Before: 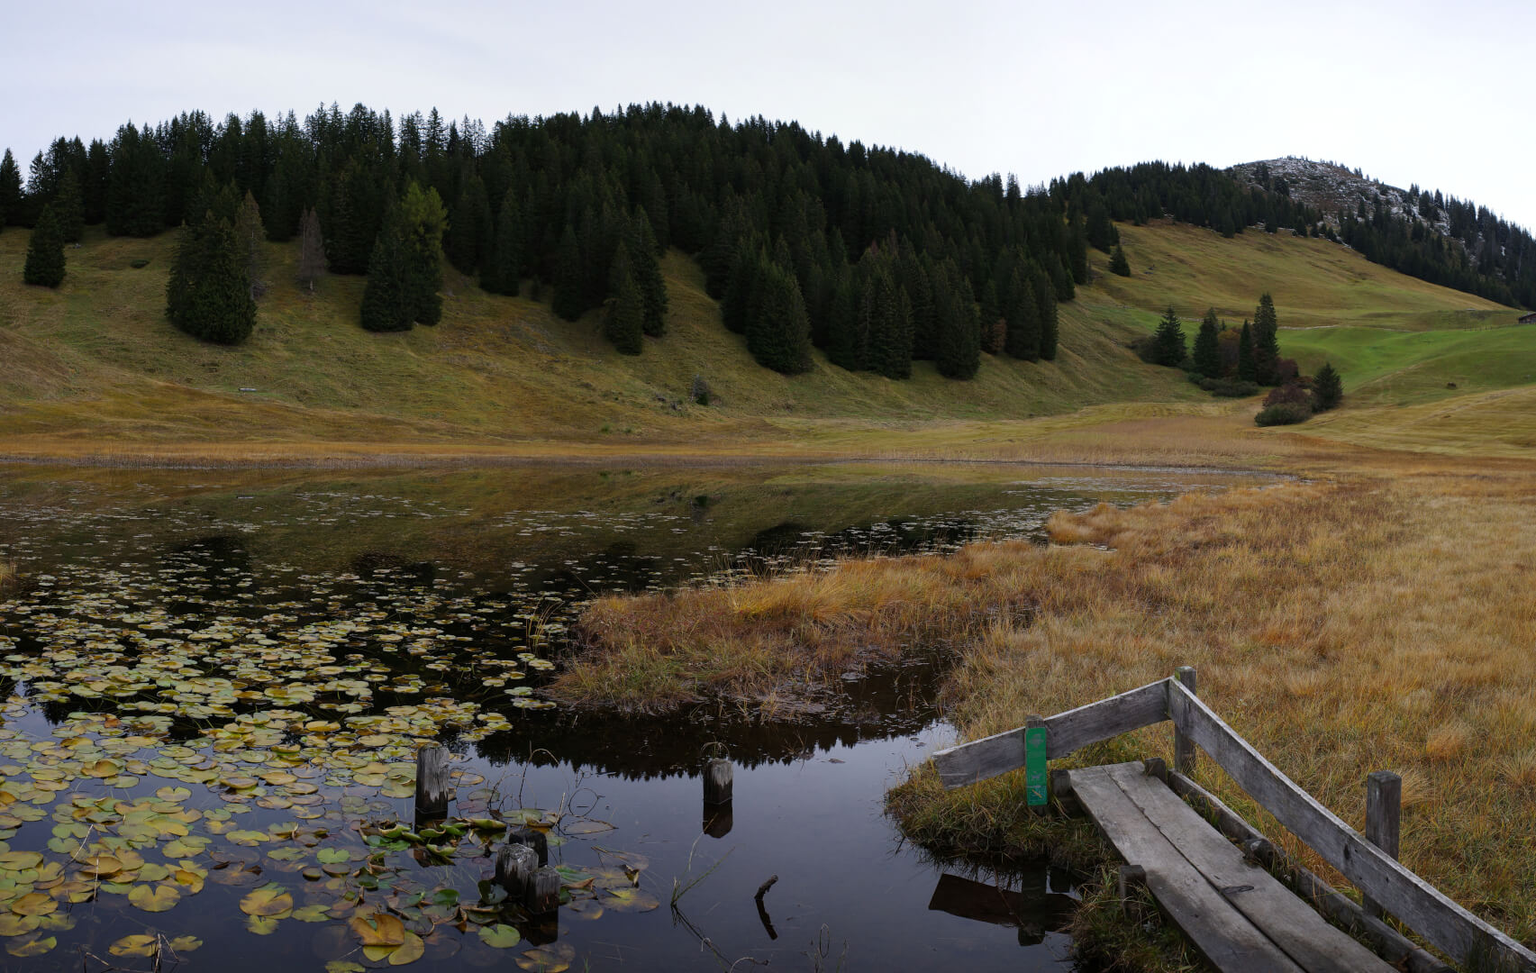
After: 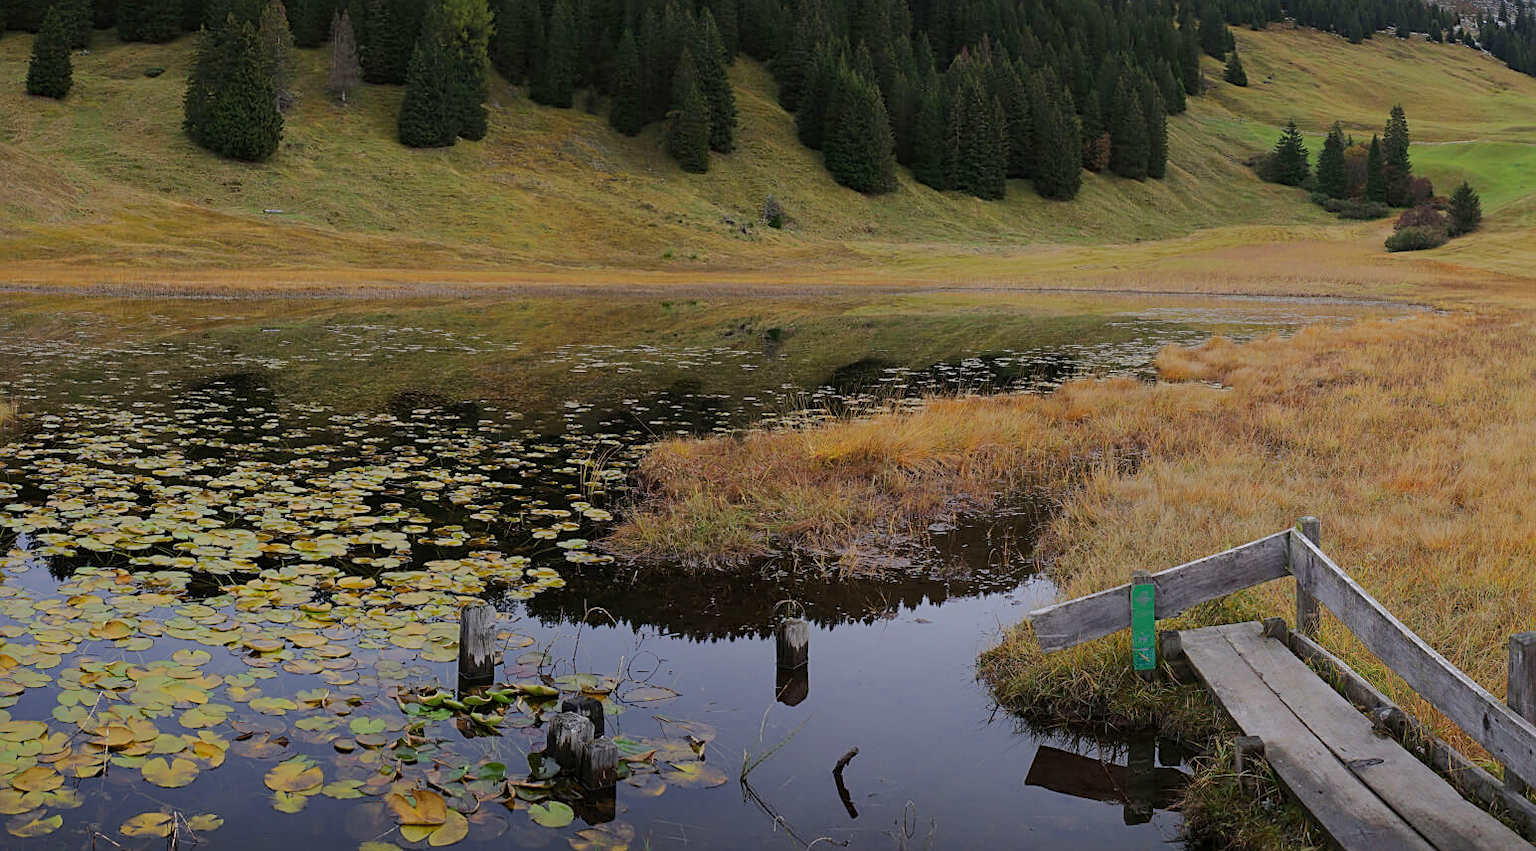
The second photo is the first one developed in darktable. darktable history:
sharpen: on, module defaults
exposure: exposure 1 EV, compensate highlight preservation false
tone equalizer: -8 EV -0.007 EV, -7 EV 0.039 EV, -6 EV -0.006 EV, -5 EV 0.008 EV, -4 EV -0.032 EV, -3 EV -0.23 EV, -2 EV -0.637 EV, -1 EV -0.978 EV, +0 EV -0.943 EV, edges refinement/feathering 500, mask exposure compensation -1.57 EV, preserve details no
crop: top 20.426%, right 9.36%, bottom 0.283%
